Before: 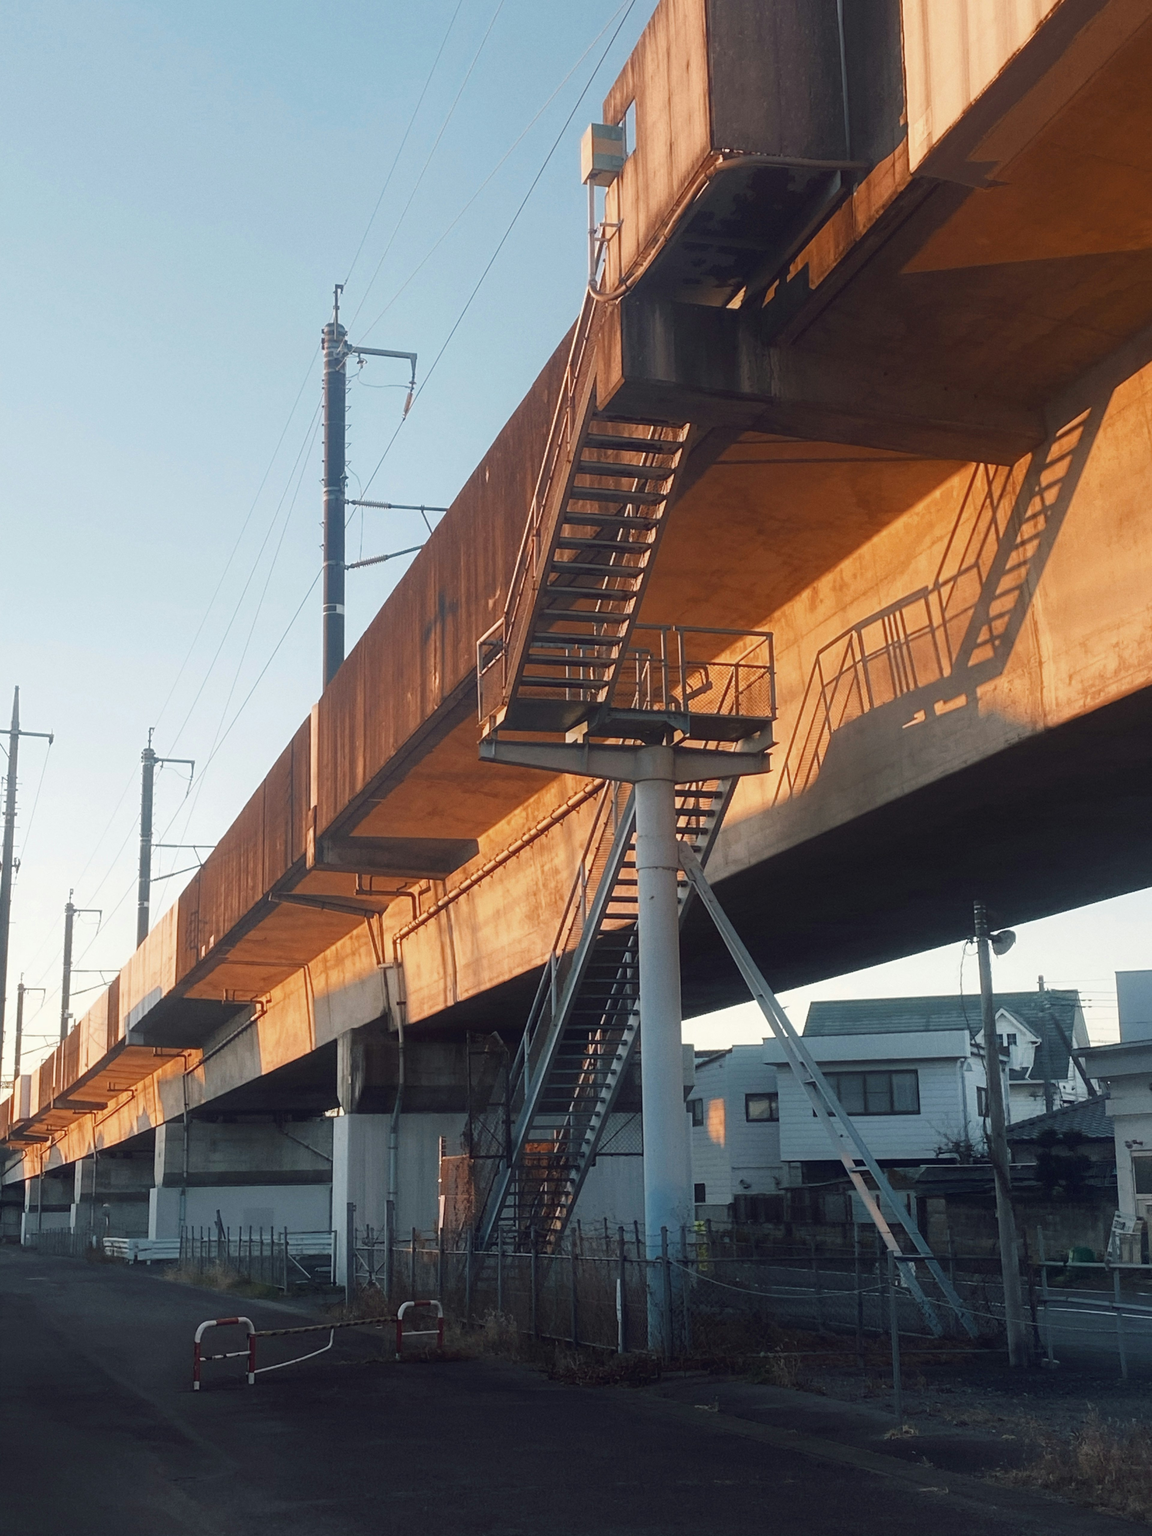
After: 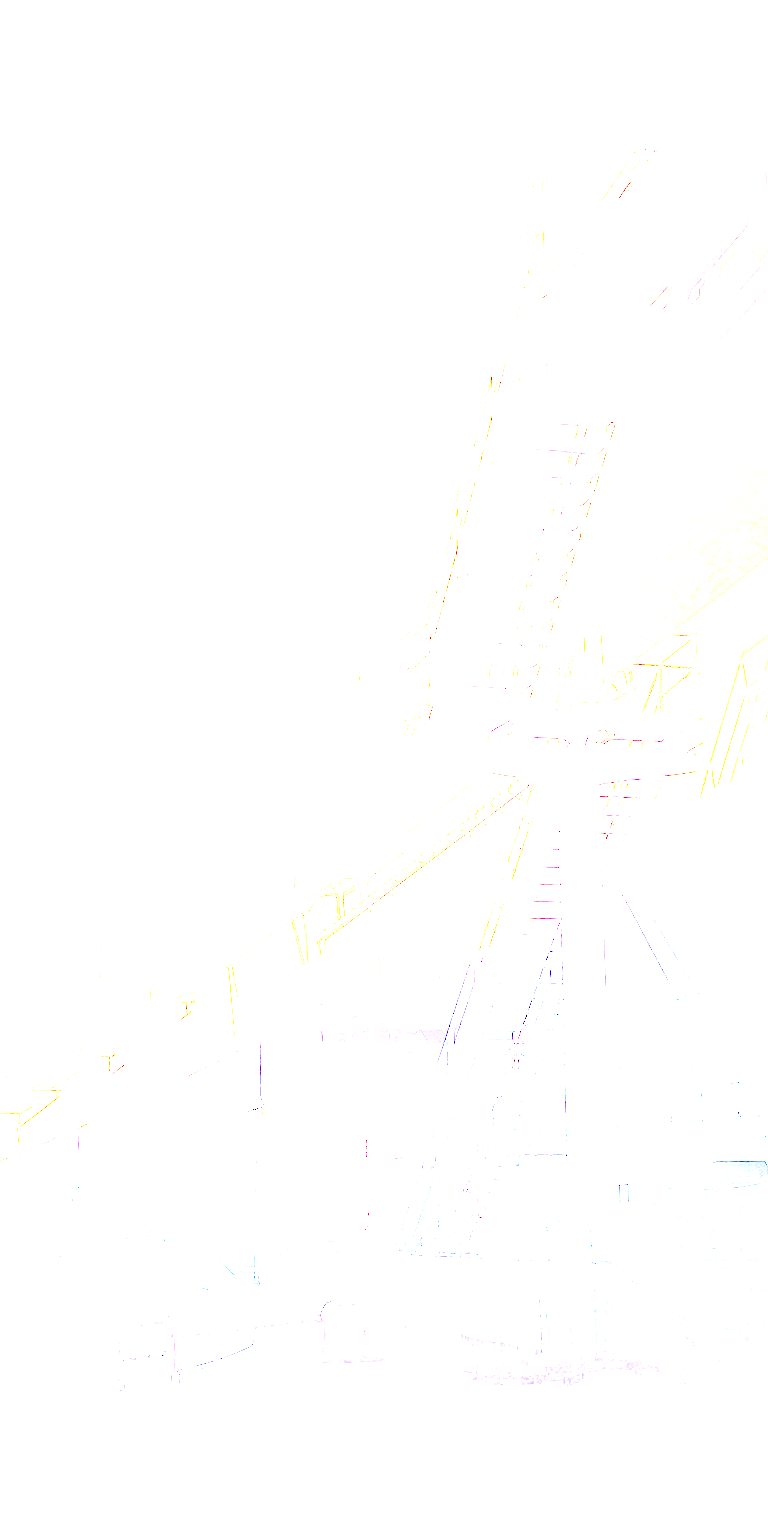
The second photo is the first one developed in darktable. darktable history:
rgb levels: preserve colors sum RGB, levels [[0.038, 0.433, 0.934], [0, 0.5, 1], [0, 0.5, 1]]
crop and rotate: left 6.617%, right 26.717%
exposure: exposure 8 EV, compensate highlight preservation false
graduated density: rotation -0.352°, offset 57.64
